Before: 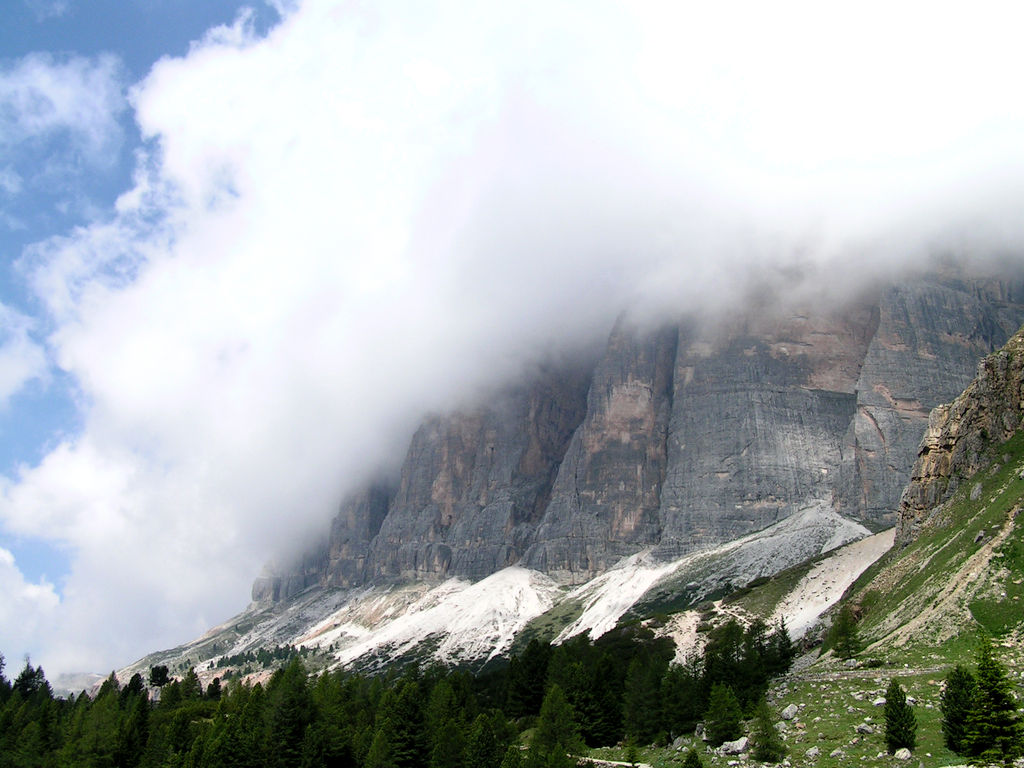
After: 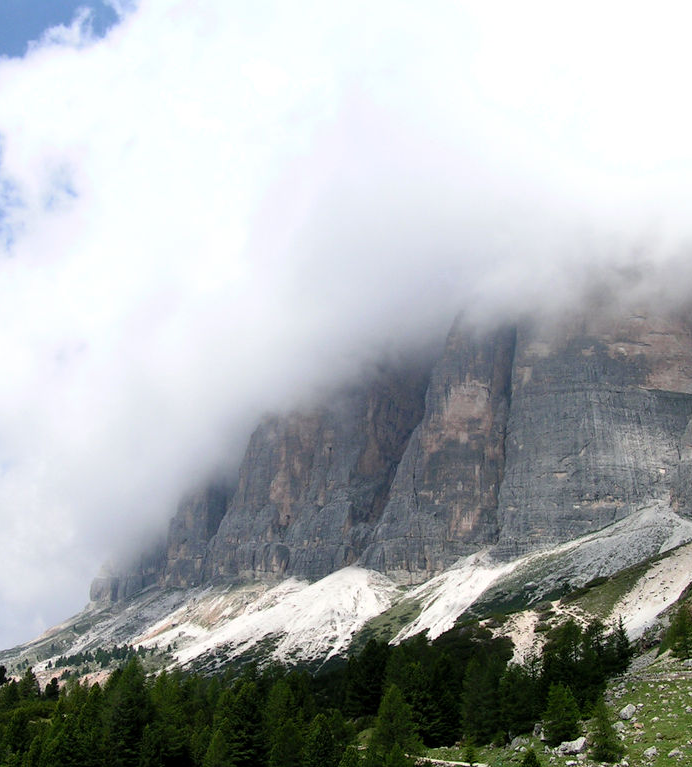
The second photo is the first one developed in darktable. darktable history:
crop and rotate: left 15.825%, right 16.588%
